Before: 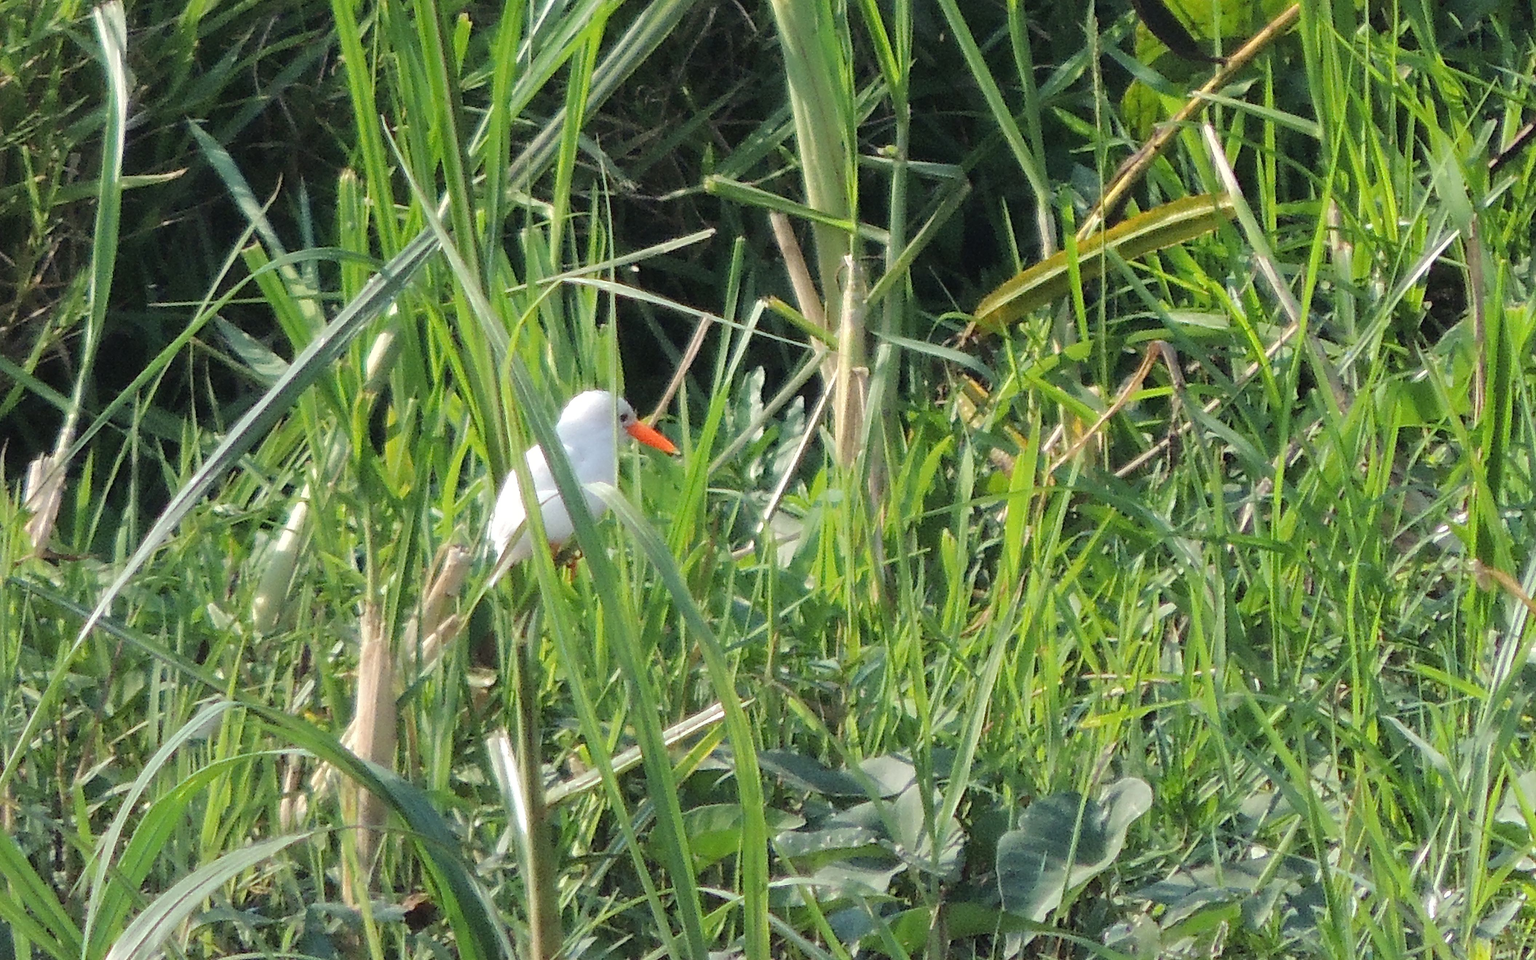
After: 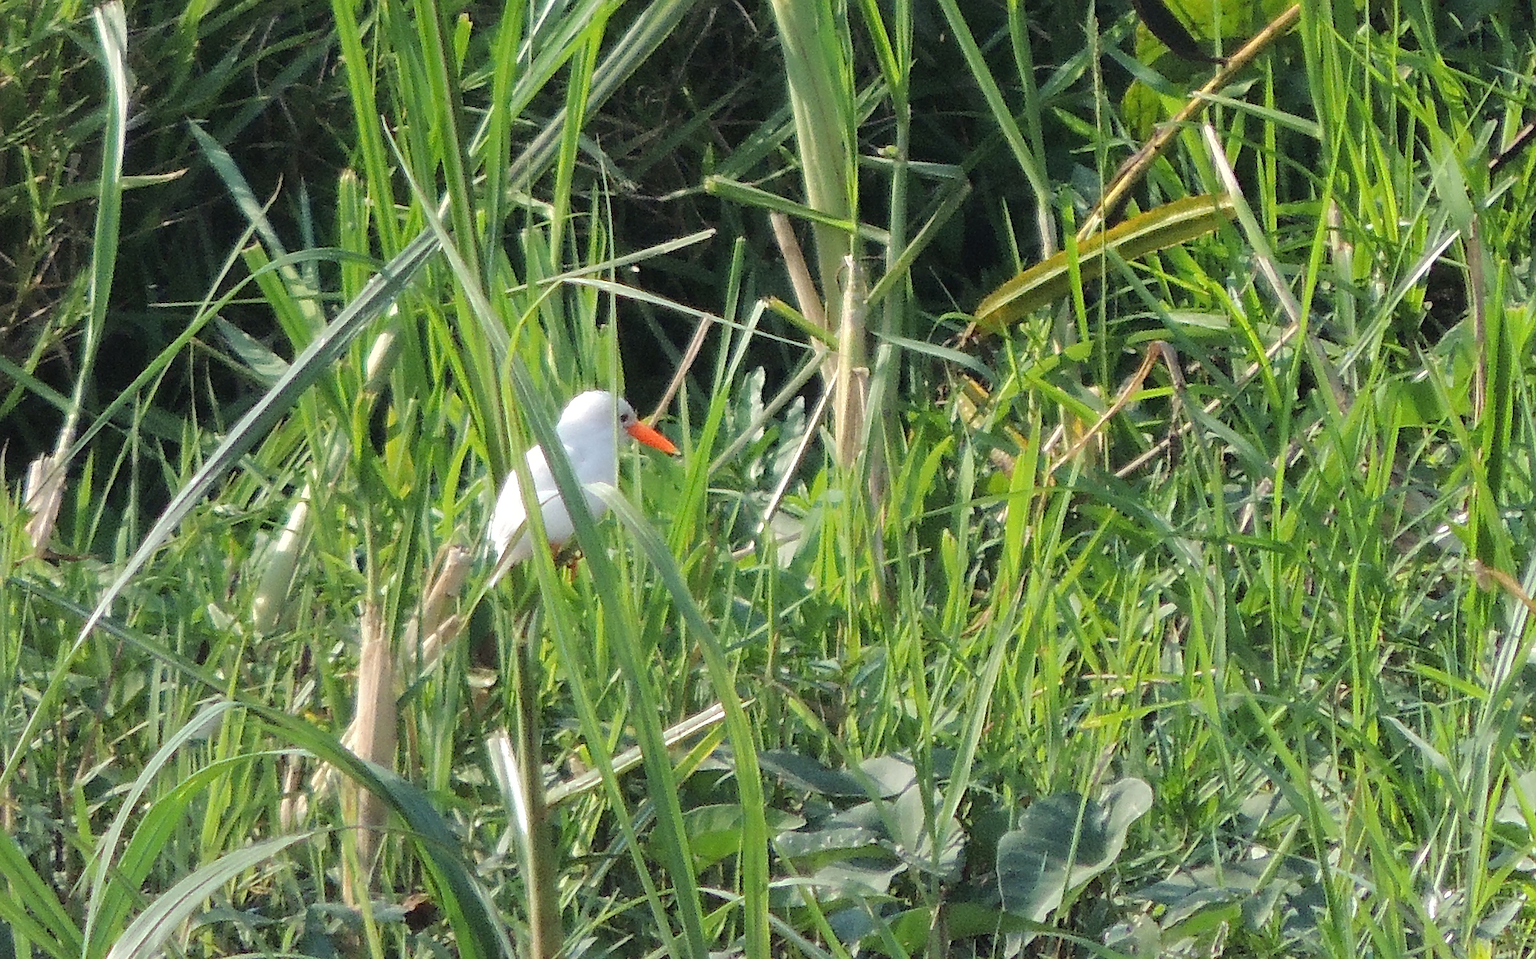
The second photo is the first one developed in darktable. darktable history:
sharpen: radius 2.129, amount 0.38, threshold 0.112
